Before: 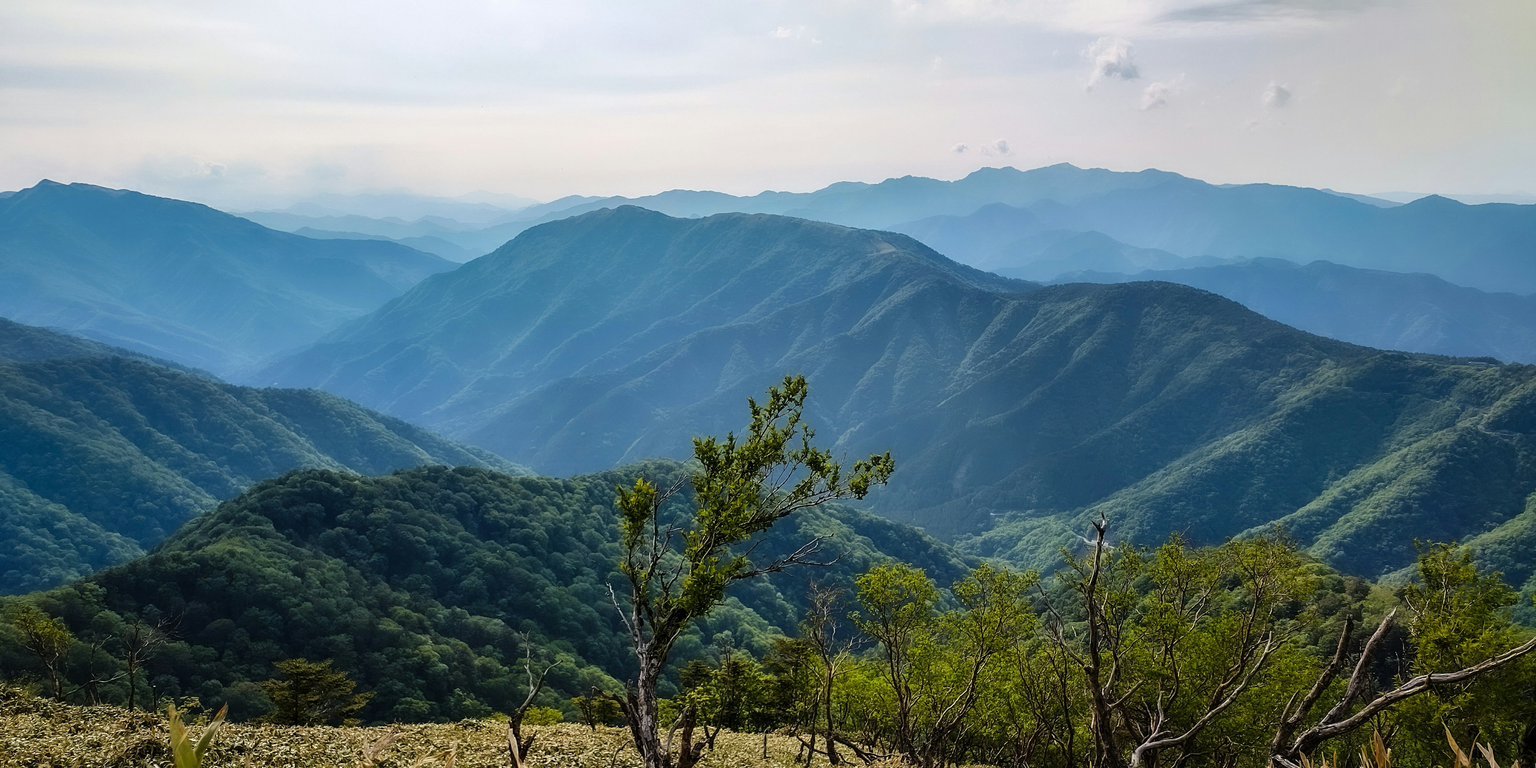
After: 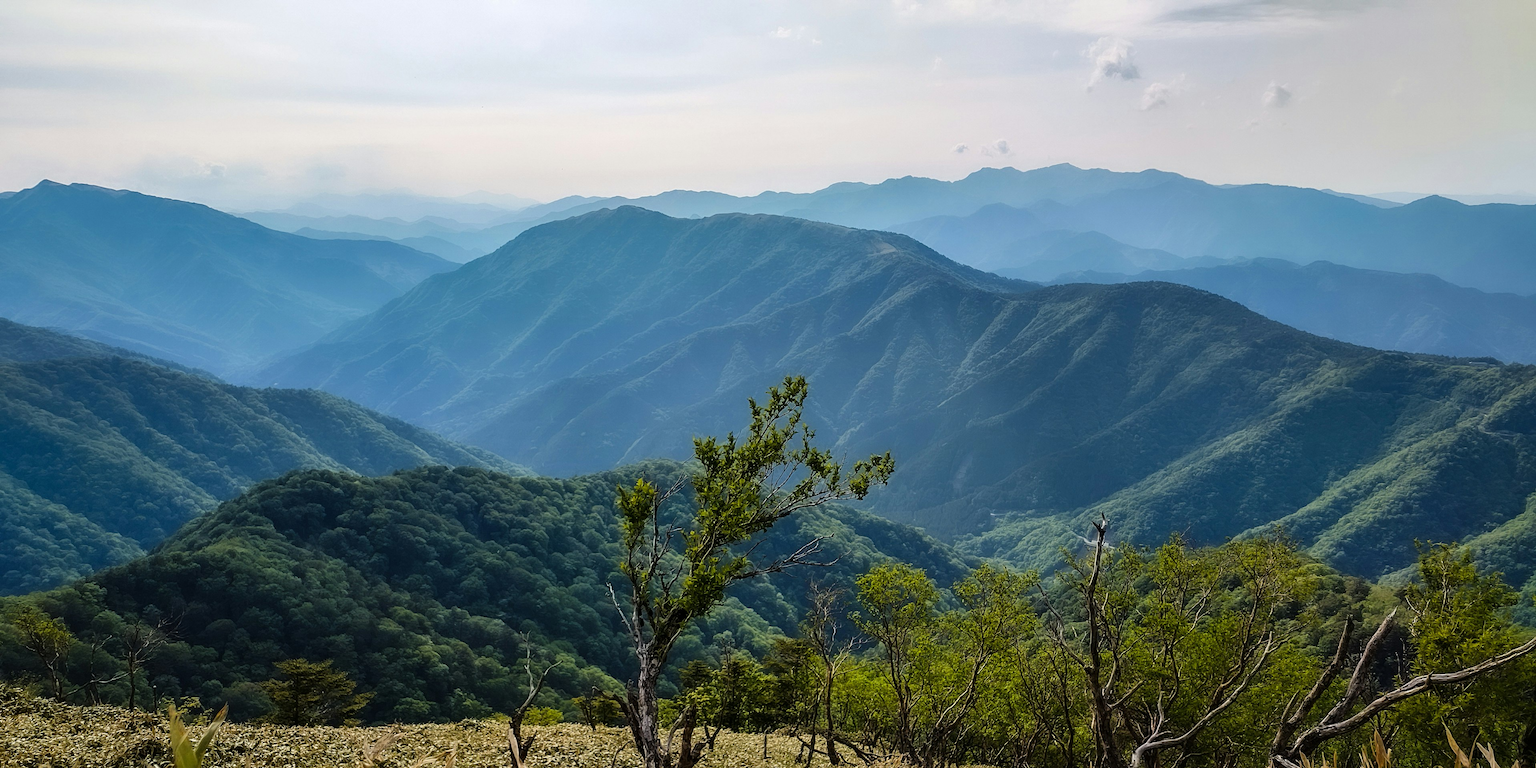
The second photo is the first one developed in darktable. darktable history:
tone equalizer: on, module defaults
exposure: exposure -0.003 EV, compensate highlight preservation false
